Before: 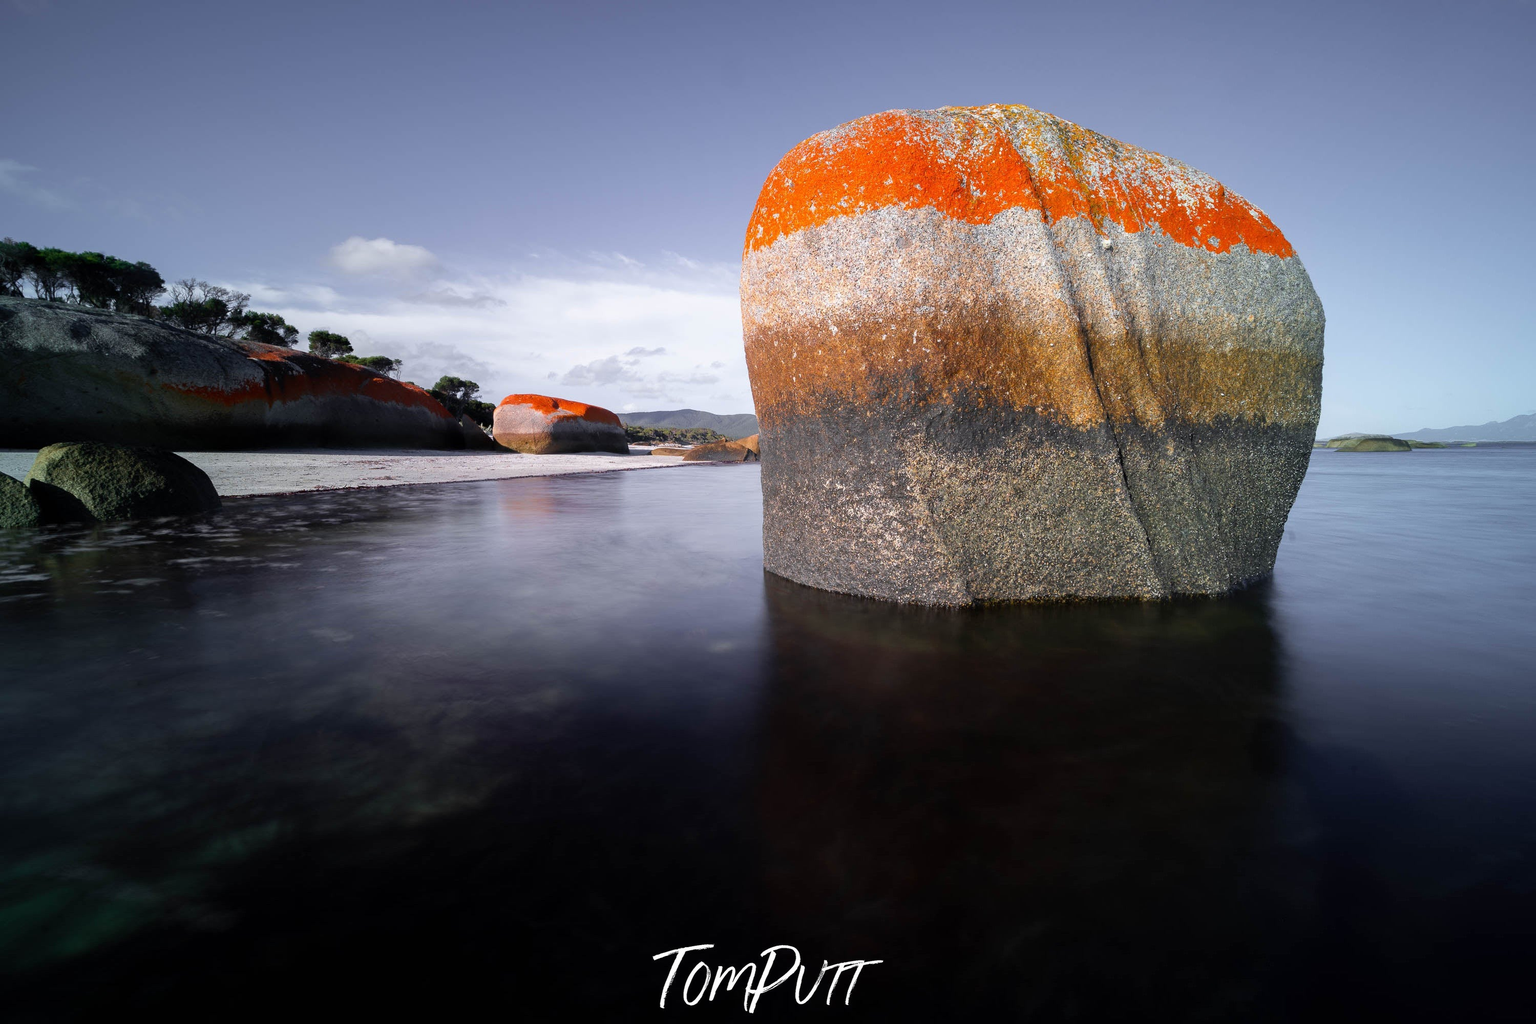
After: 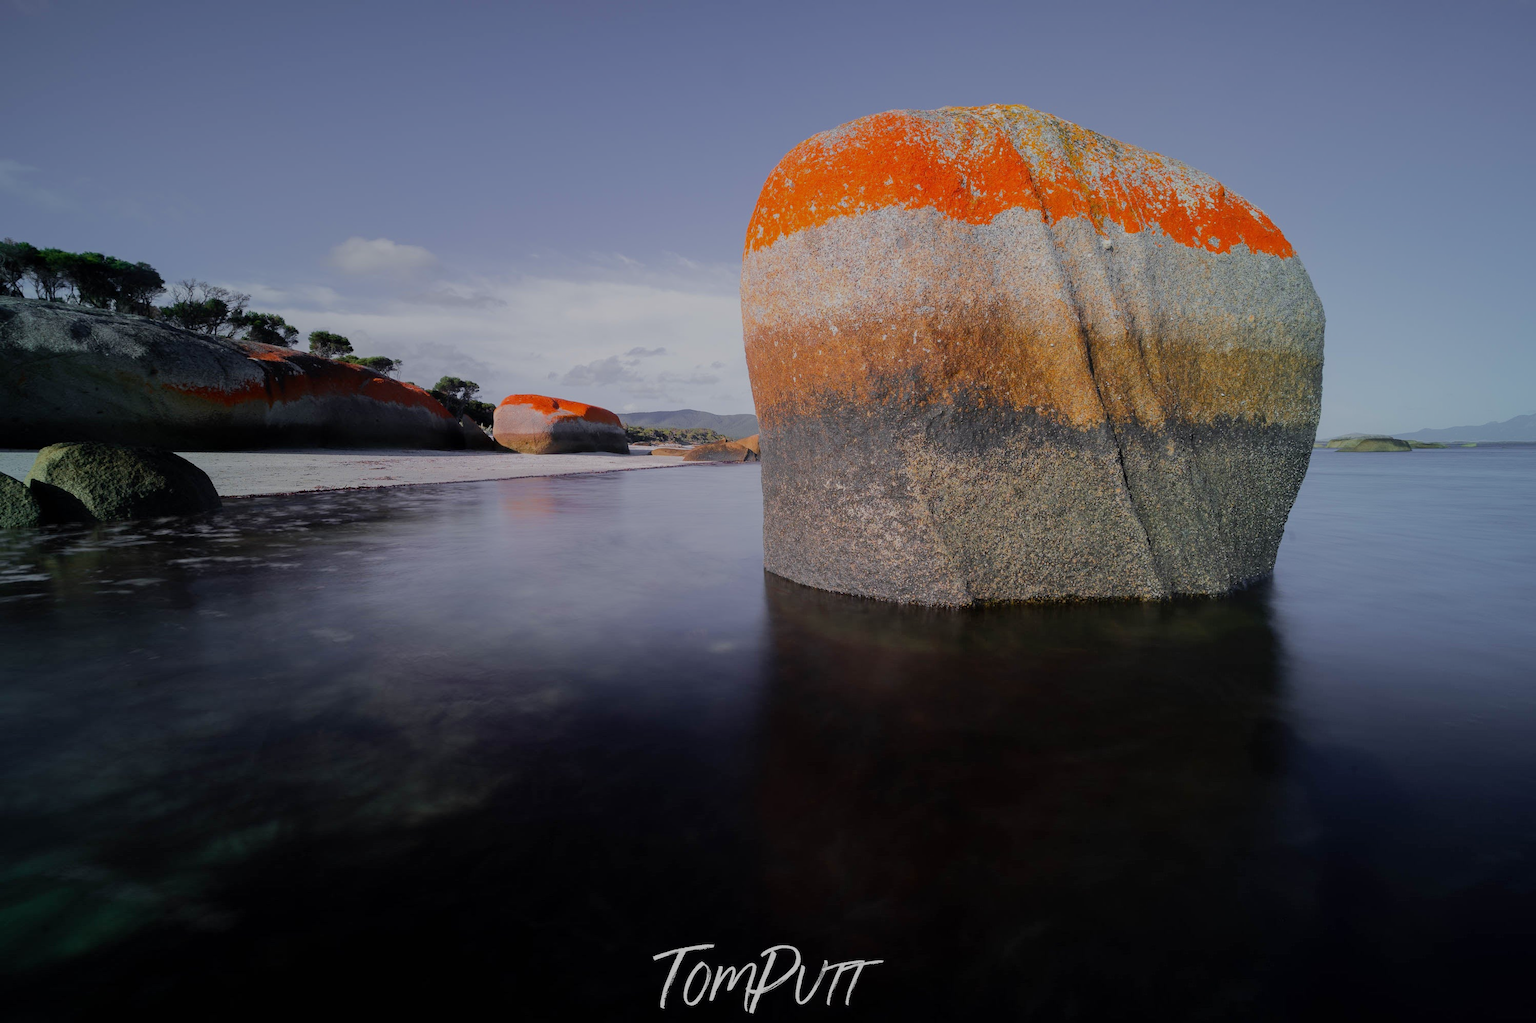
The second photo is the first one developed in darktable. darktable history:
tone equalizer: -8 EV -0.026 EV, -7 EV 0.018 EV, -6 EV -0.008 EV, -5 EV 0.006 EV, -4 EV -0.047 EV, -3 EV -0.229 EV, -2 EV -0.65 EV, -1 EV -0.986 EV, +0 EV -0.959 EV, edges refinement/feathering 500, mask exposure compensation -1.57 EV, preserve details no
